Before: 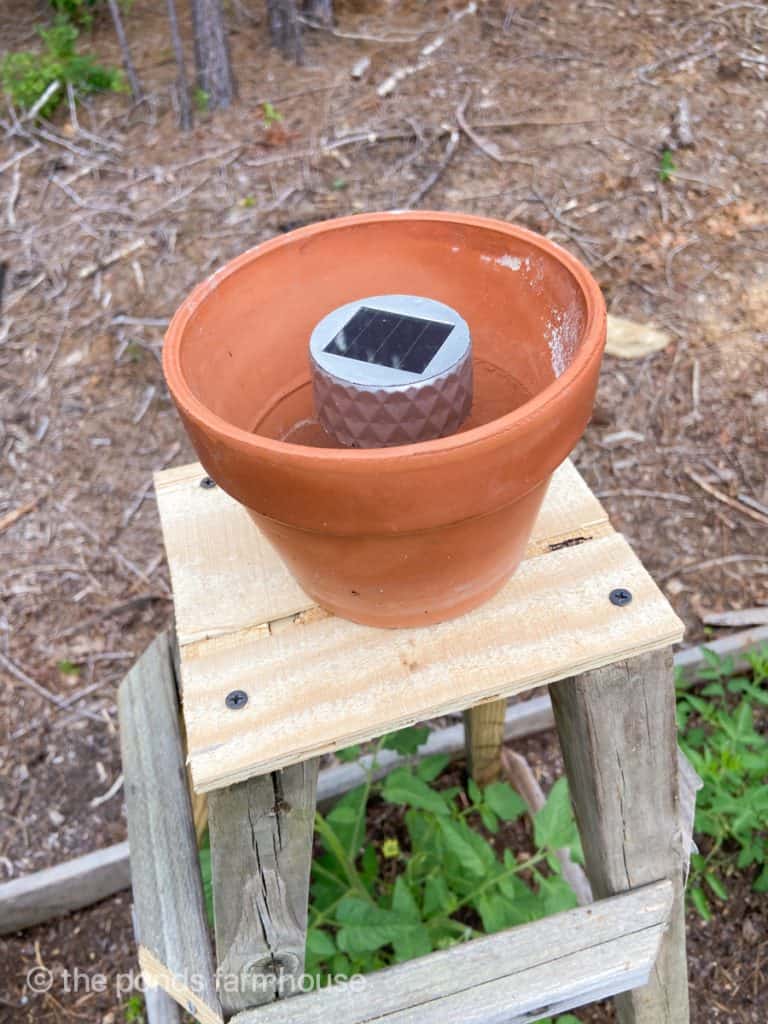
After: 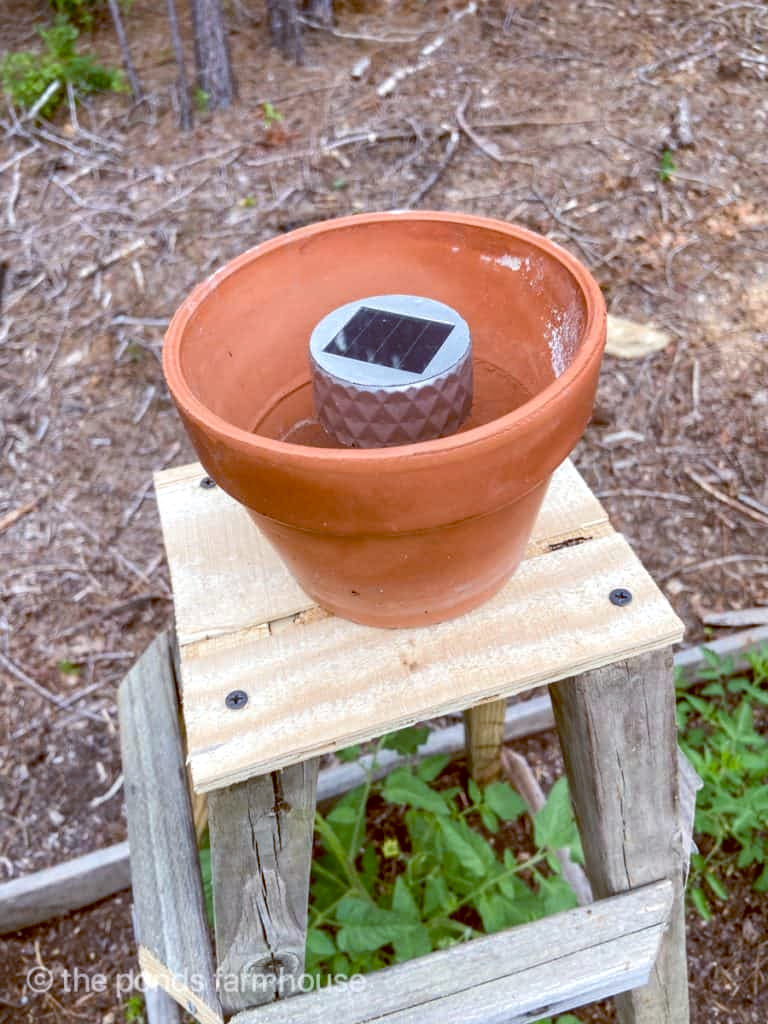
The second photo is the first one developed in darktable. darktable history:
color balance: lift [1, 1.015, 1.004, 0.985], gamma [1, 0.958, 0.971, 1.042], gain [1, 0.956, 0.977, 1.044]
local contrast: on, module defaults
